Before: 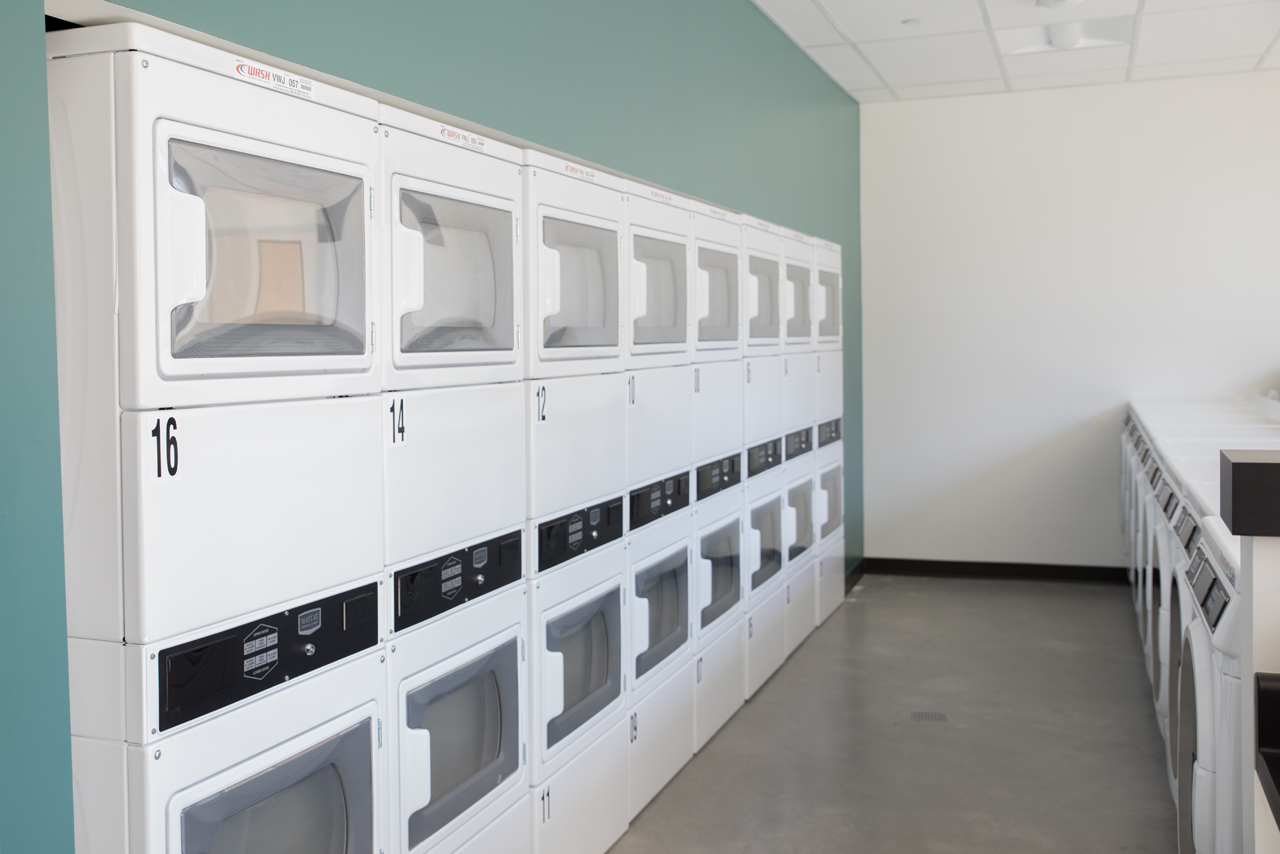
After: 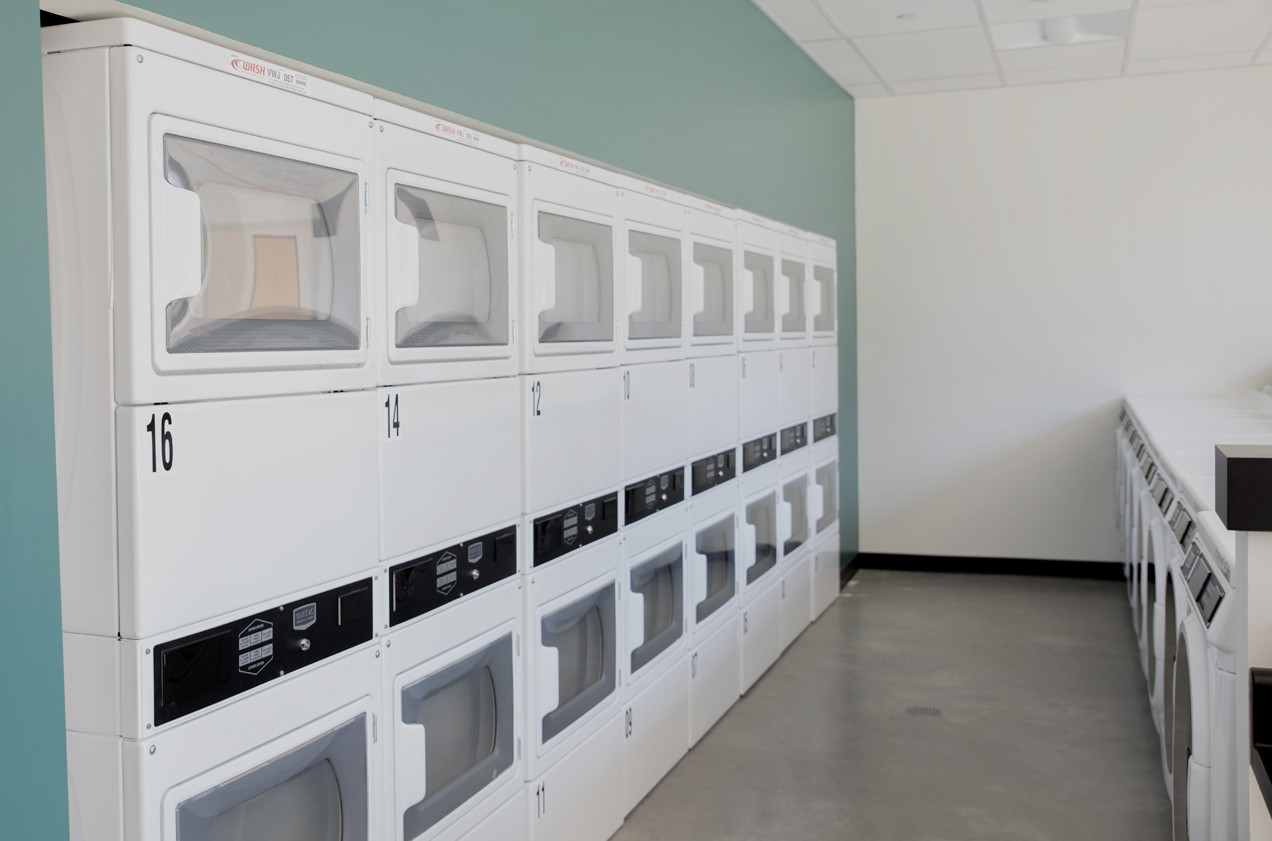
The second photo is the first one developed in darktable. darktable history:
crop: left 0.427%, top 0.662%, right 0.142%, bottom 0.746%
filmic rgb: black relative exposure -7.9 EV, white relative exposure 4.19 EV, threshold 3.01 EV, hardness 4.06, latitude 51.29%, contrast 1.009, shadows ↔ highlights balance 5.04%, enable highlight reconstruction true
local contrast: mode bilateral grid, contrast 20, coarseness 50, detail 119%, midtone range 0.2
